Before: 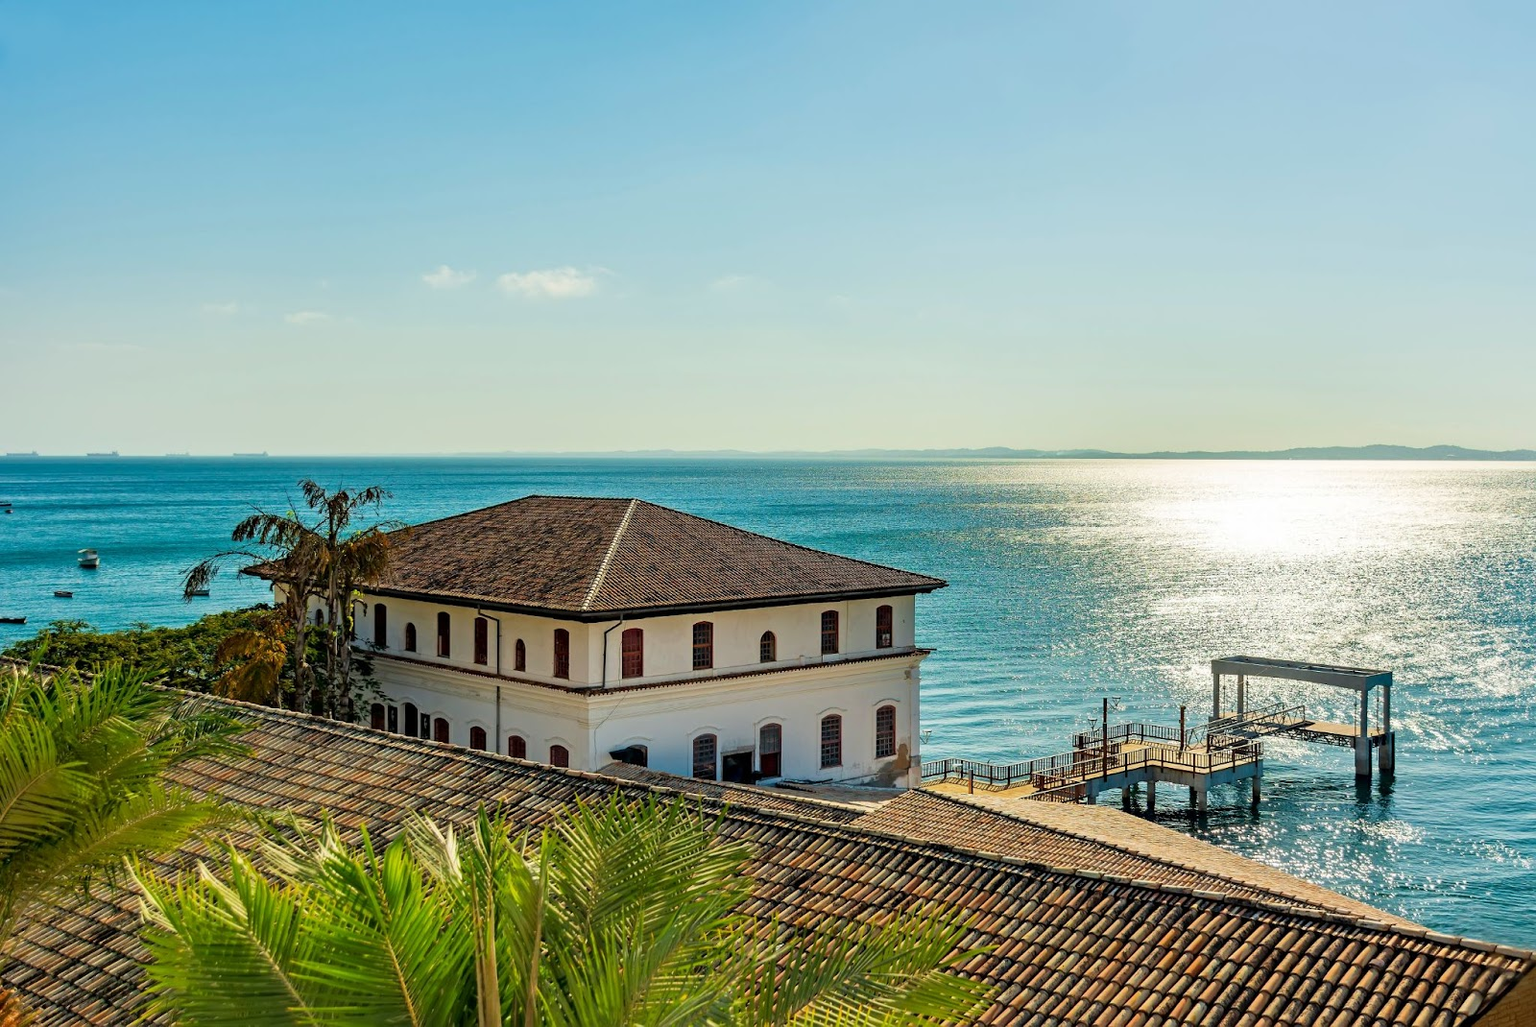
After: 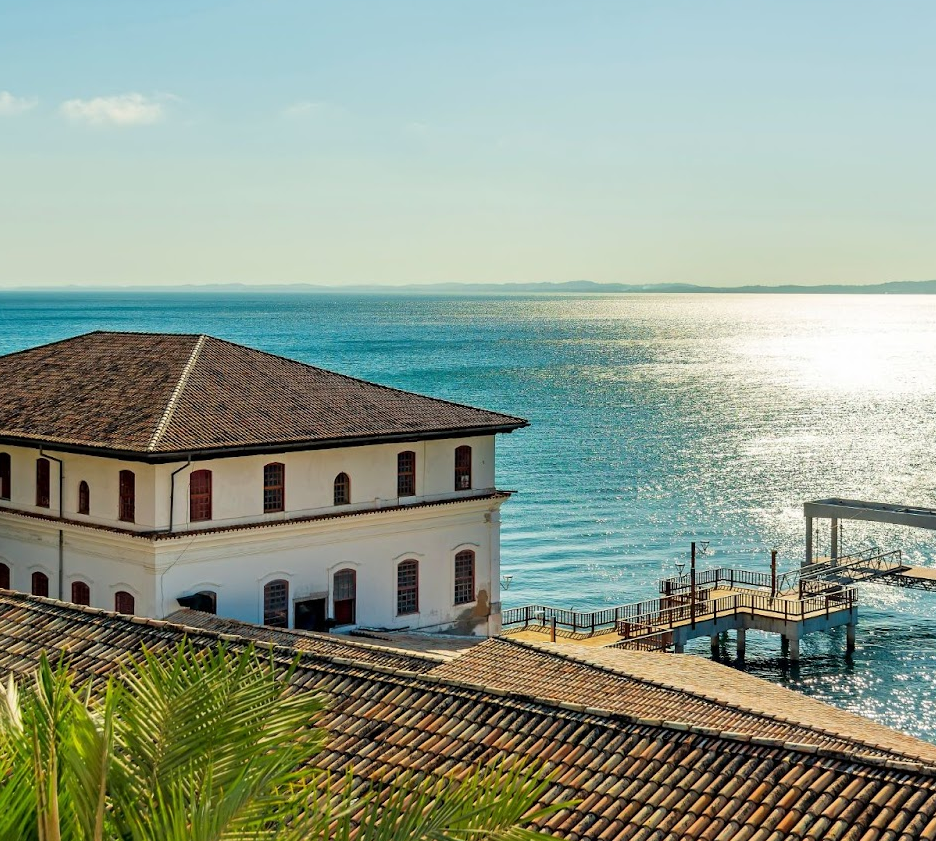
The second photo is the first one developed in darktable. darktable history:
crop and rotate: left 28.746%, top 17.31%, right 12.752%, bottom 4.018%
